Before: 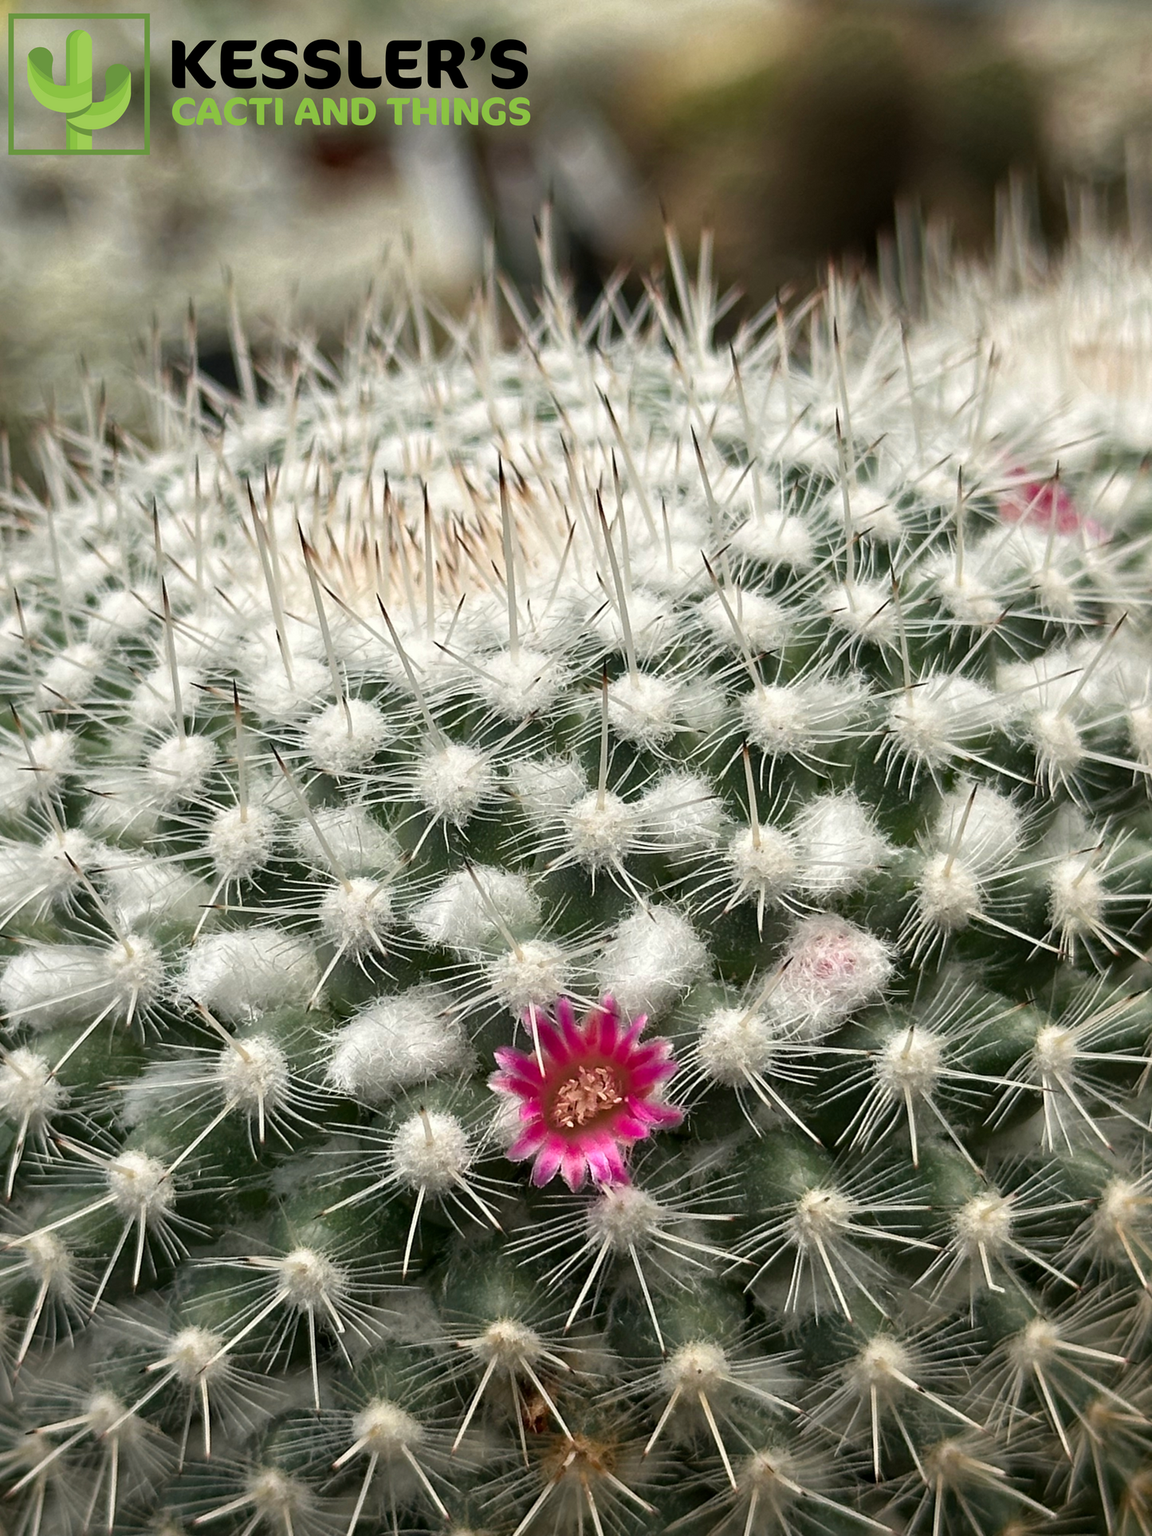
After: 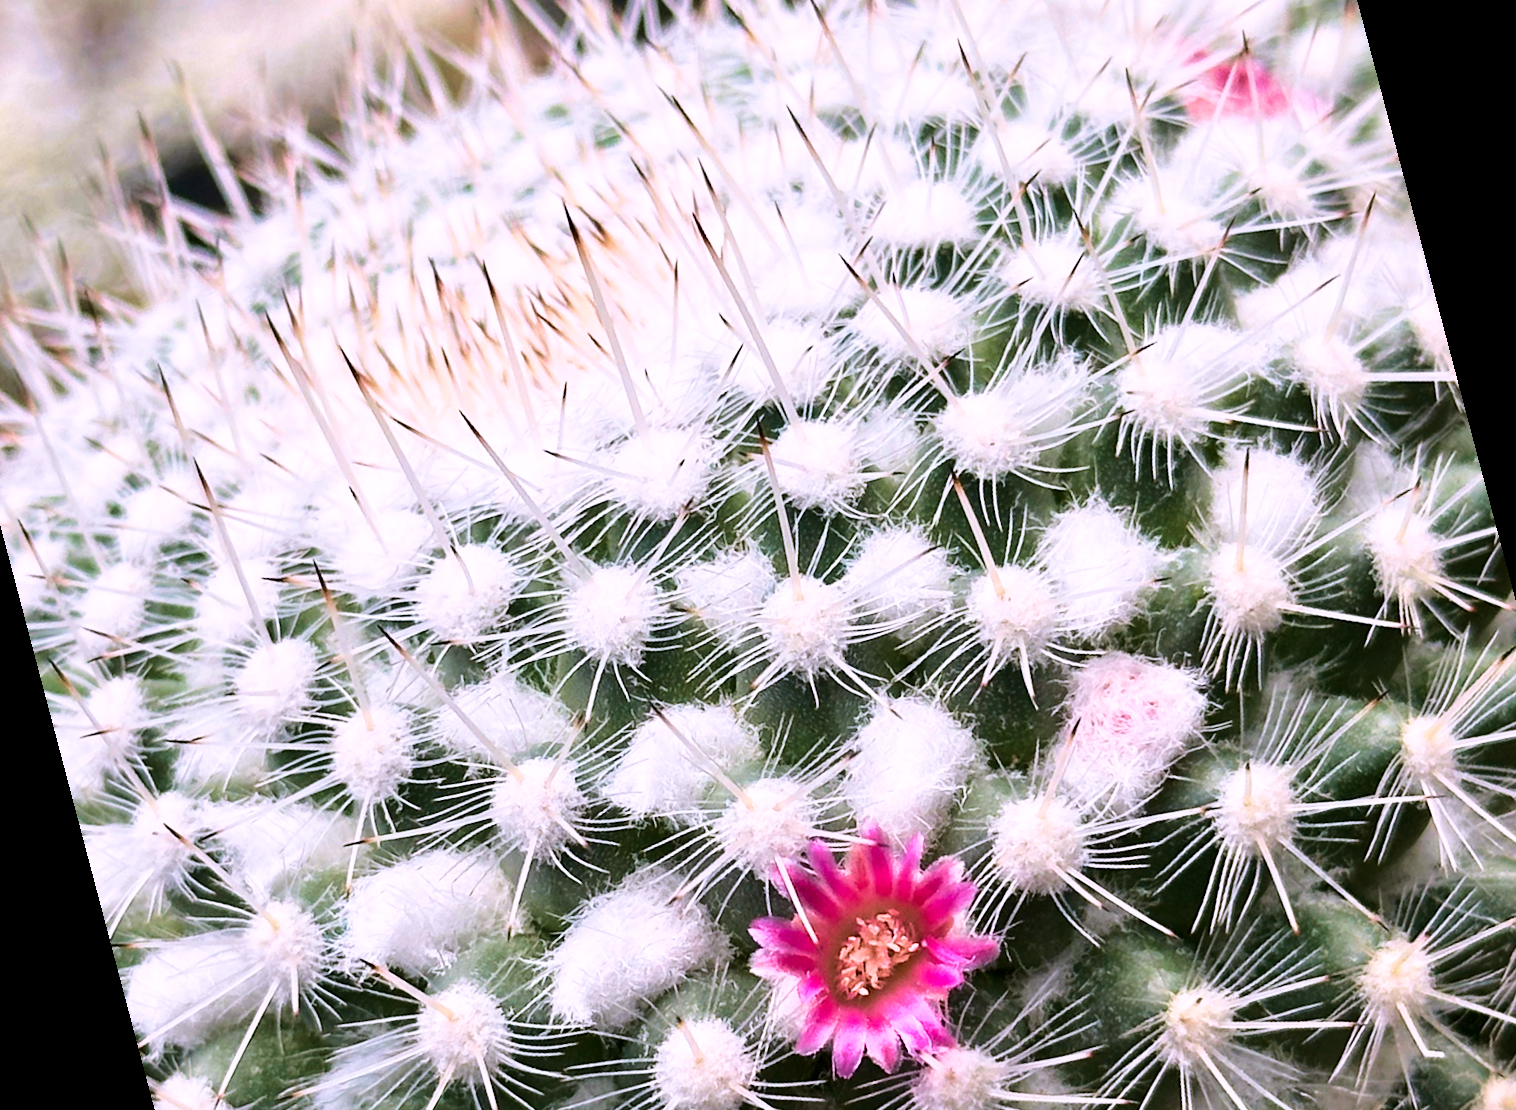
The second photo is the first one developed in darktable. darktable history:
white balance: red 1.042, blue 1.17
base curve: curves: ch0 [(0, 0) (0.028, 0.03) (0.121, 0.232) (0.46, 0.748) (0.859, 0.968) (1, 1)]
rotate and perspective: rotation -14.8°, crop left 0.1, crop right 0.903, crop top 0.25, crop bottom 0.748
velvia: strength 45%
